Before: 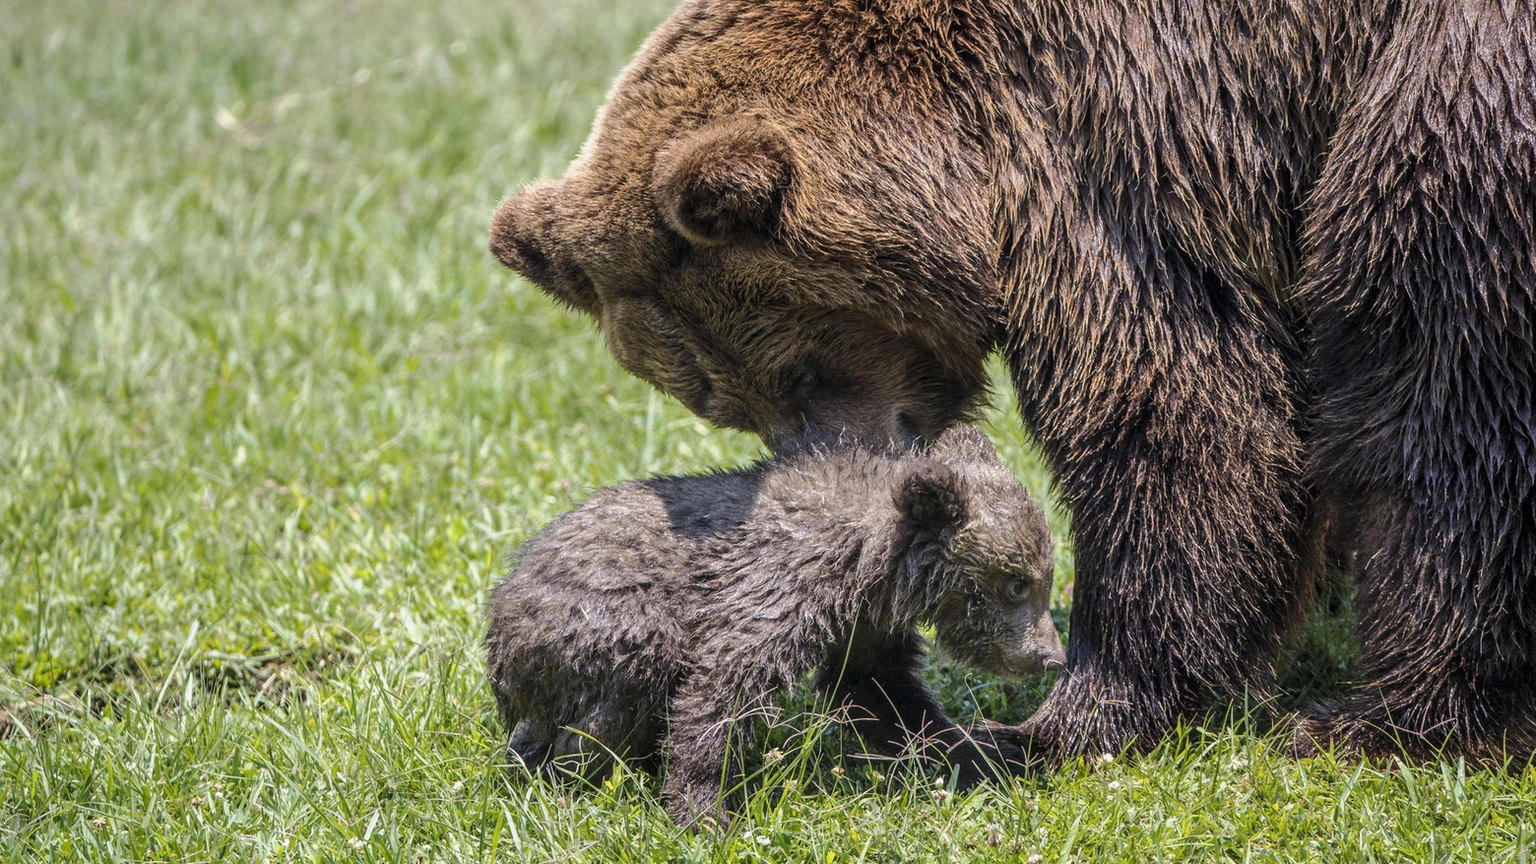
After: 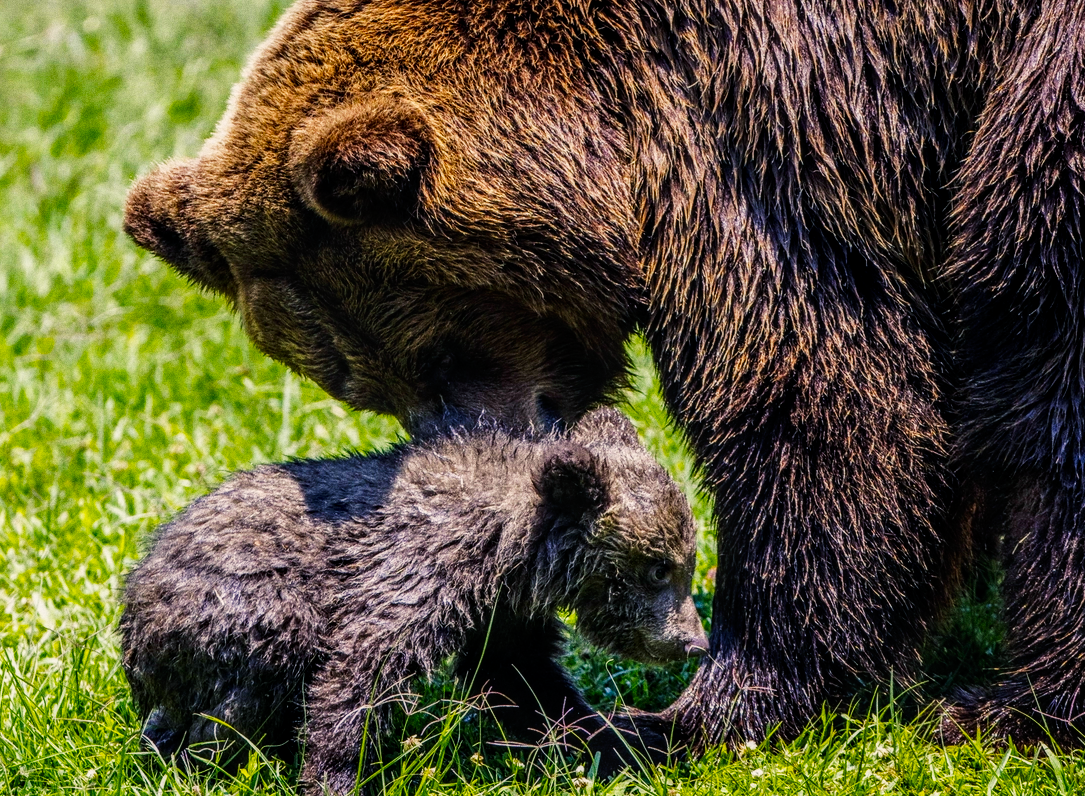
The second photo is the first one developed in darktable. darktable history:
base curve: curves: ch0 [(0, 0) (0.007, 0.004) (0.027, 0.03) (0.046, 0.07) (0.207, 0.54) (0.442, 0.872) (0.673, 0.972) (1, 1)], preserve colors none
exposure: exposure -1.468 EV, compensate highlight preservation false
color correction: highlights a* 0.816, highlights b* 2.78, saturation 1.1
crop and rotate: left 24.034%, top 2.838%, right 6.406%, bottom 6.299%
local contrast: on, module defaults
grain: coarseness 0.09 ISO
color balance rgb: shadows lift › chroma 4.21%, shadows lift › hue 252.22°, highlights gain › chroma 1.36%, highlights gain › hue 50.24°, perceptual saturation grading › mid-tones 6.33%, perceptual saturation grading › shadows 72.44%, perceptual brilliance grading › highlights 11.59%, contrast 5.05%
